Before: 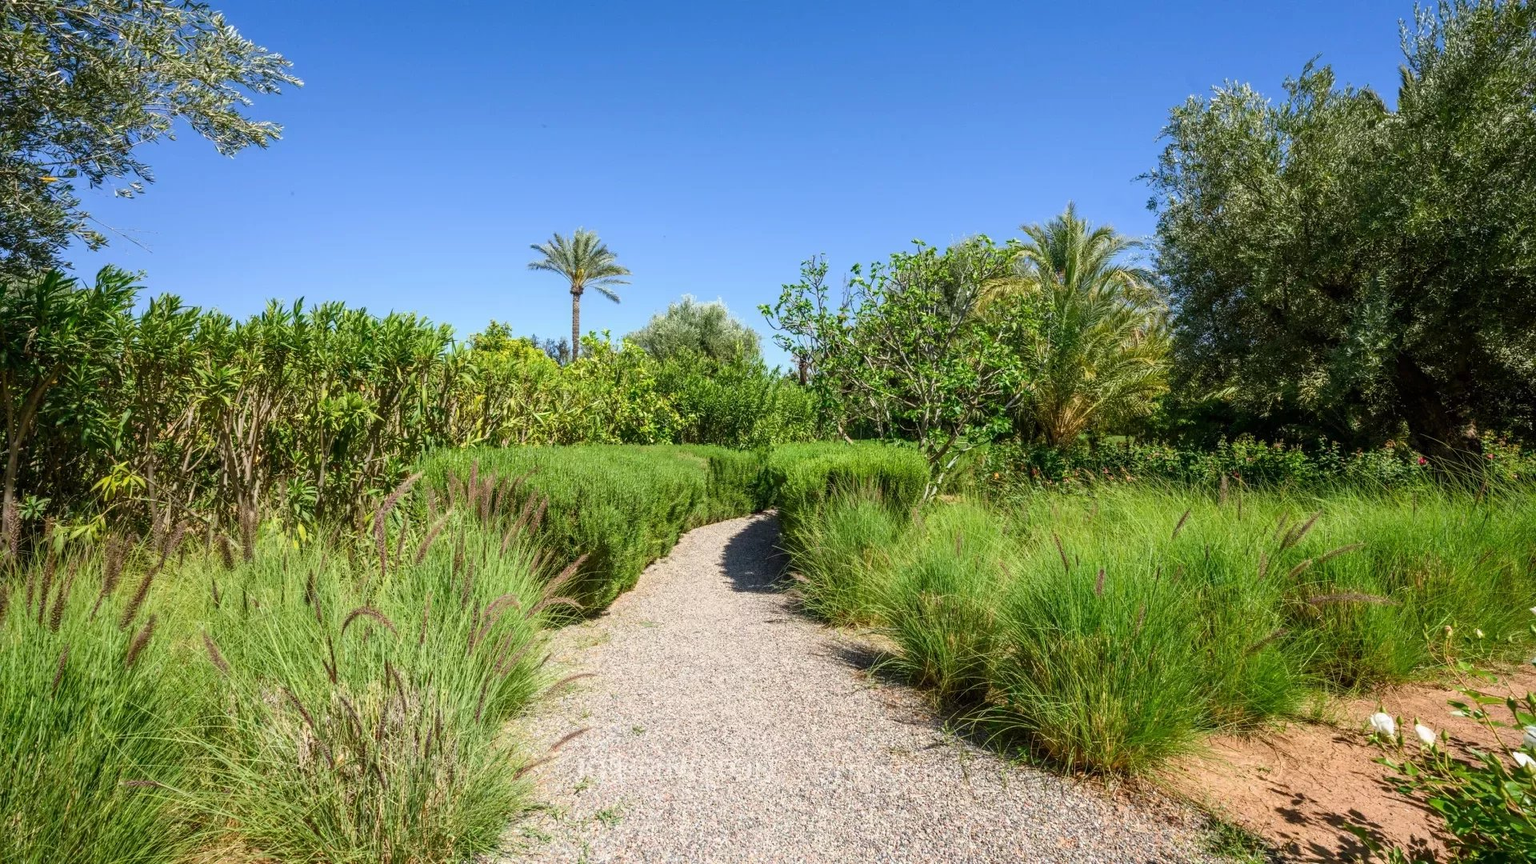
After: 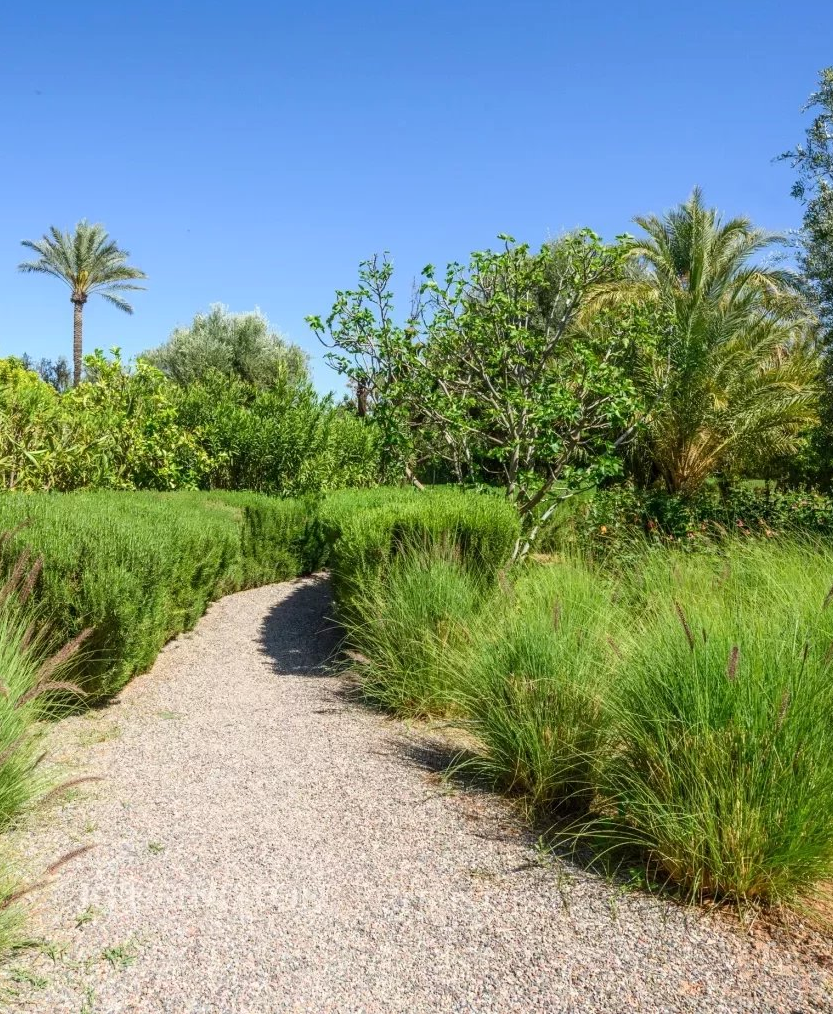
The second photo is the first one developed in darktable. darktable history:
crop: left 33.452%, top 6.025%, right 23.155%
shadows and highlights: radius 93.07, shadows -14.46, white point adjustment 0.23, highlights 31.48, compress 48.23%, highlights color adjustment 52.79%, soften with gaussian
